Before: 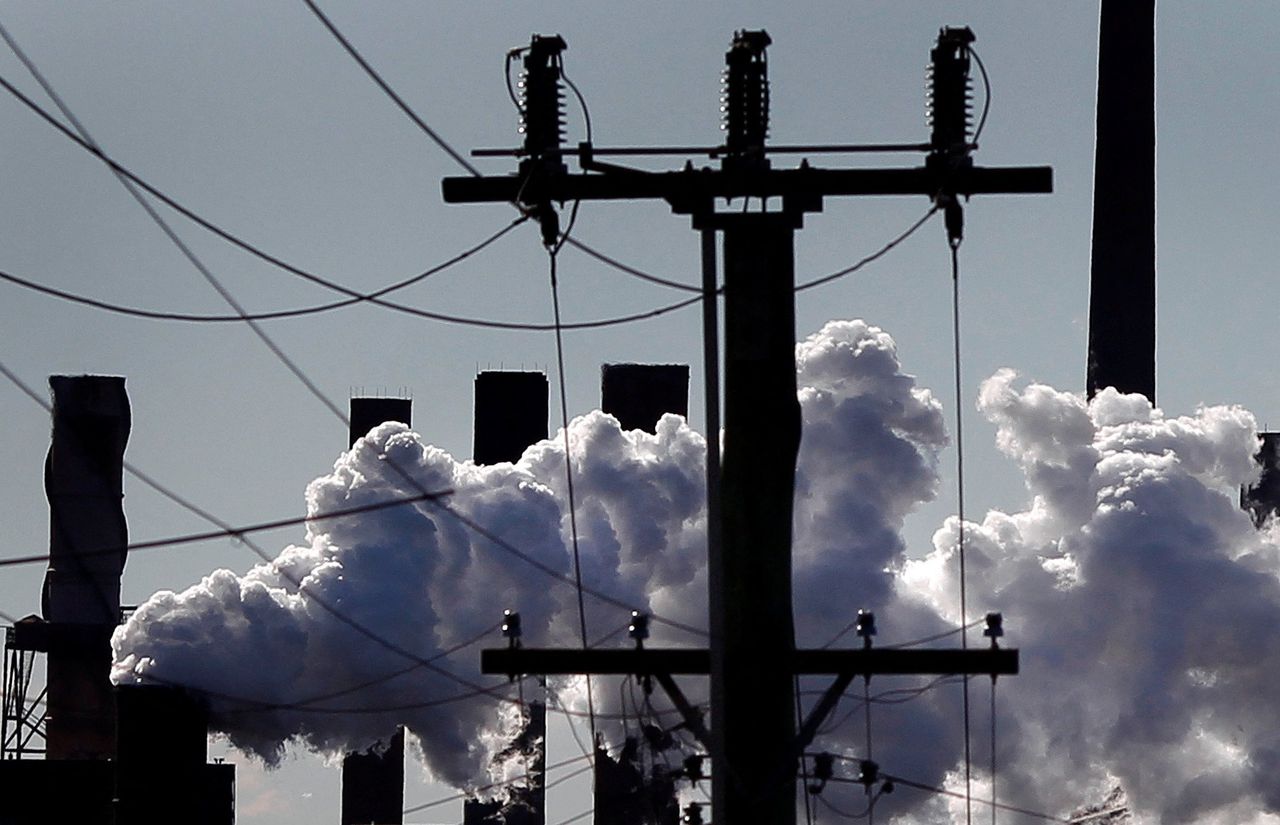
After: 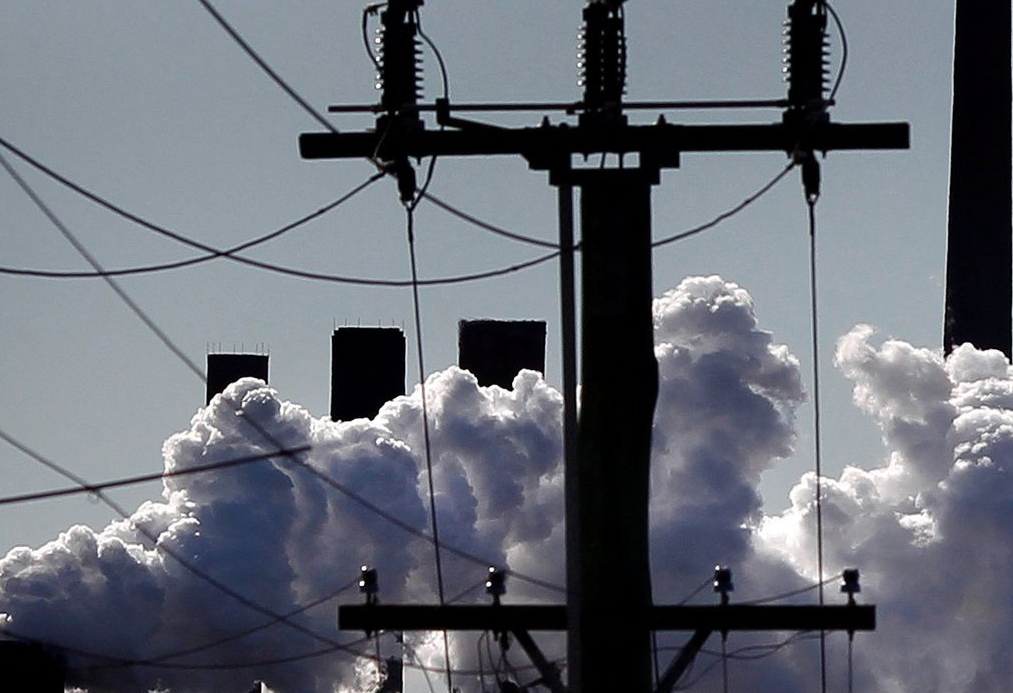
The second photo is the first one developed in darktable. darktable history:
crop: left 11.229%, top 5.385%, right 9.556%, bottom 10.511%
